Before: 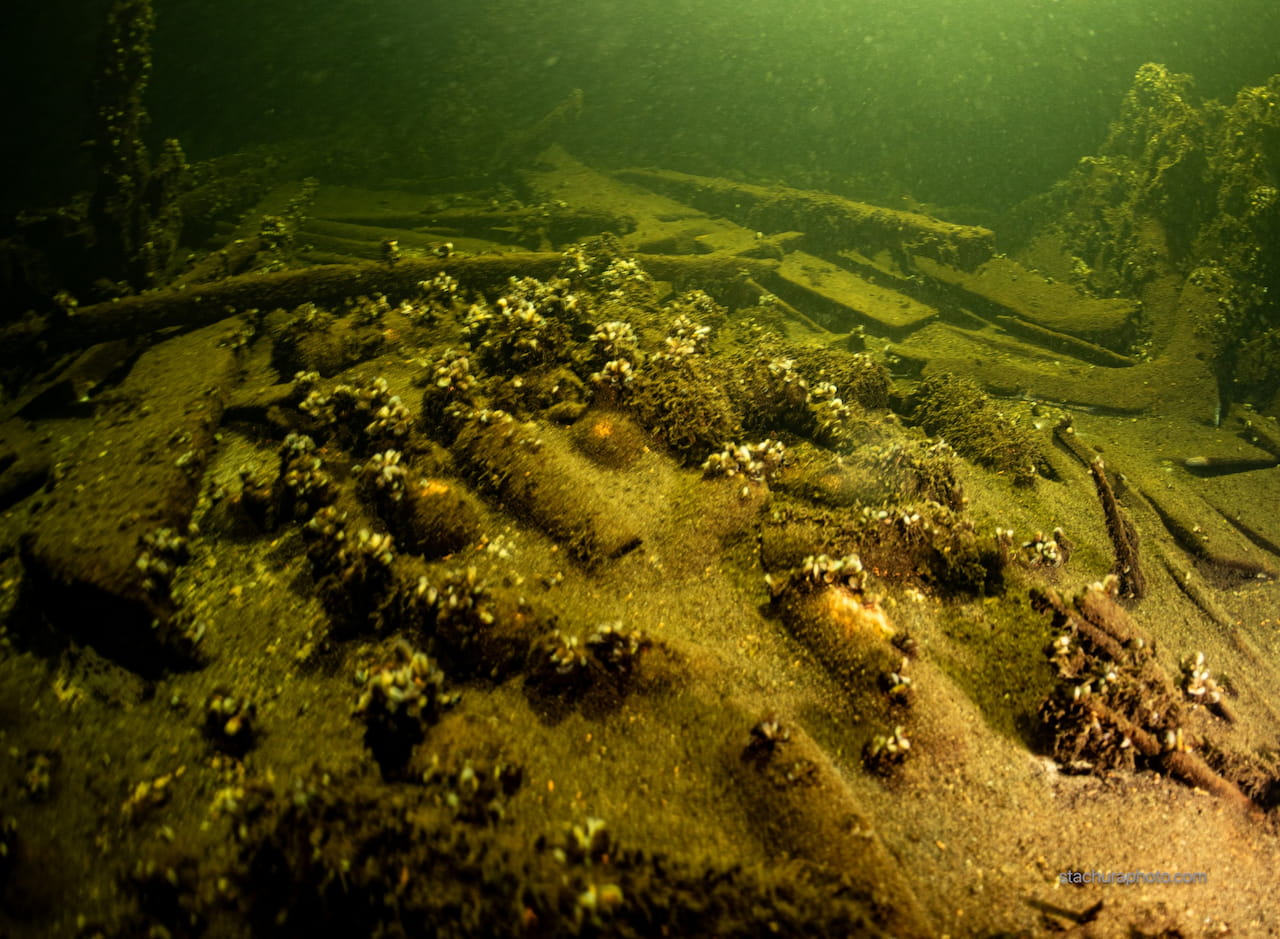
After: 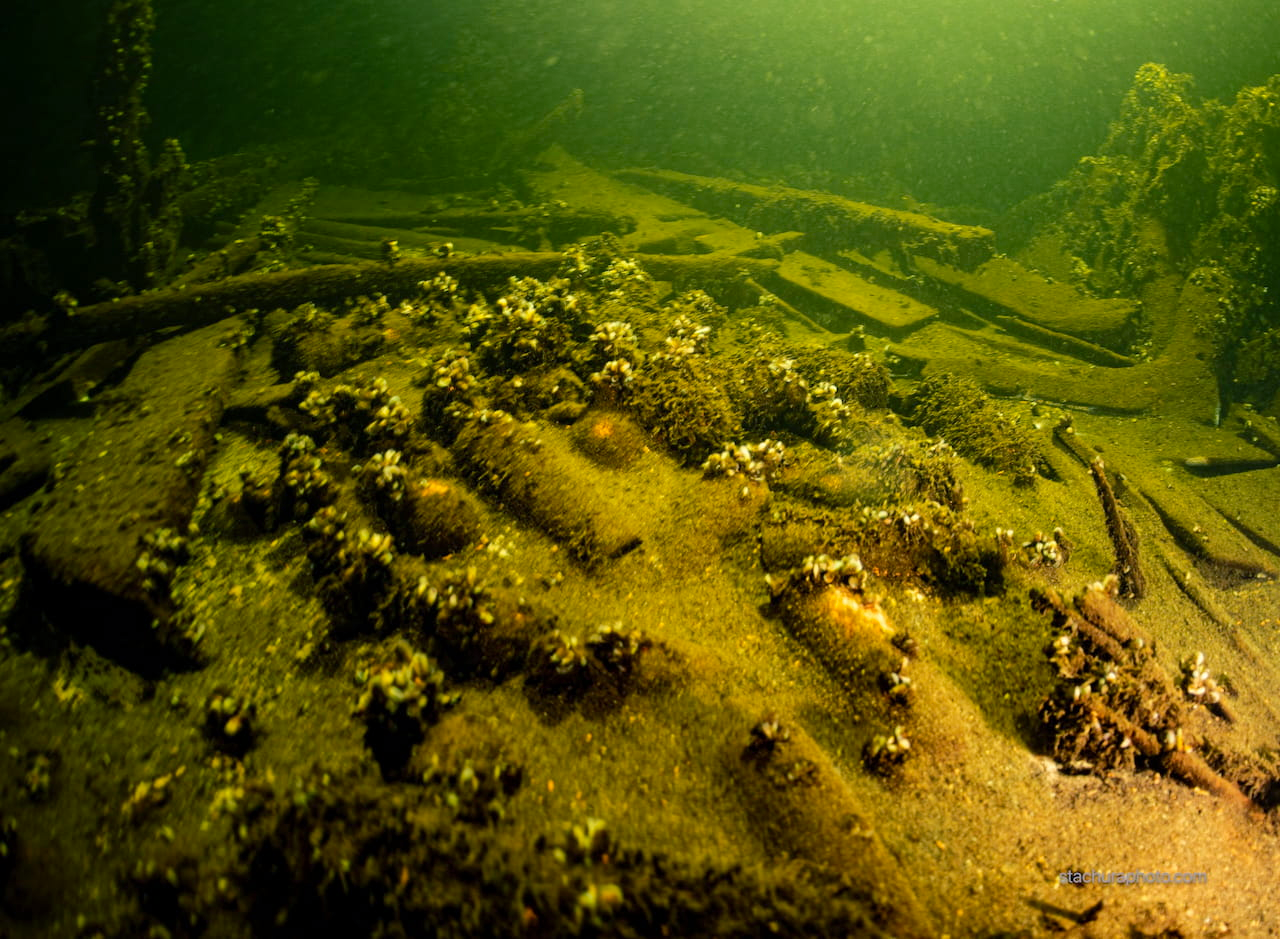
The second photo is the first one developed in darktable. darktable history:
color balance rgb: shadows lift › chroma 5.292%, shadows lift › hue 239.15°, power › chroma 0.31%, power › hue 24.5°, linear chroma grading › shadows -2.366%, linear chroma grading › highlights -14.499%, linear chroma grading › global chroma -9.59%, linear chroma grading › mid-tones -10.321%, perceptual saturation grading › global saturation 31.13%, perceptual brilliance grading › mid-tones 9.713%, perceptual brilliance grading › shadows 14.997%, global vibrance 20%
